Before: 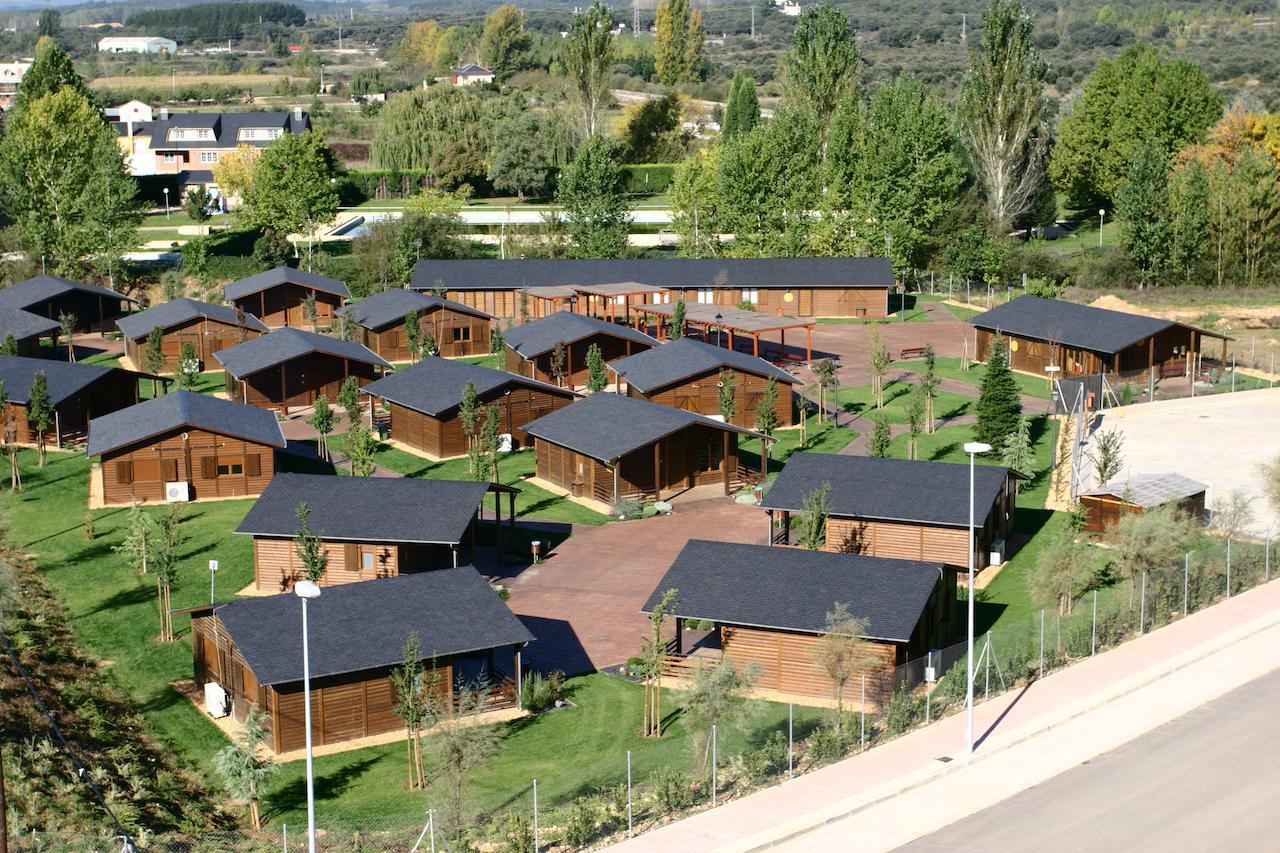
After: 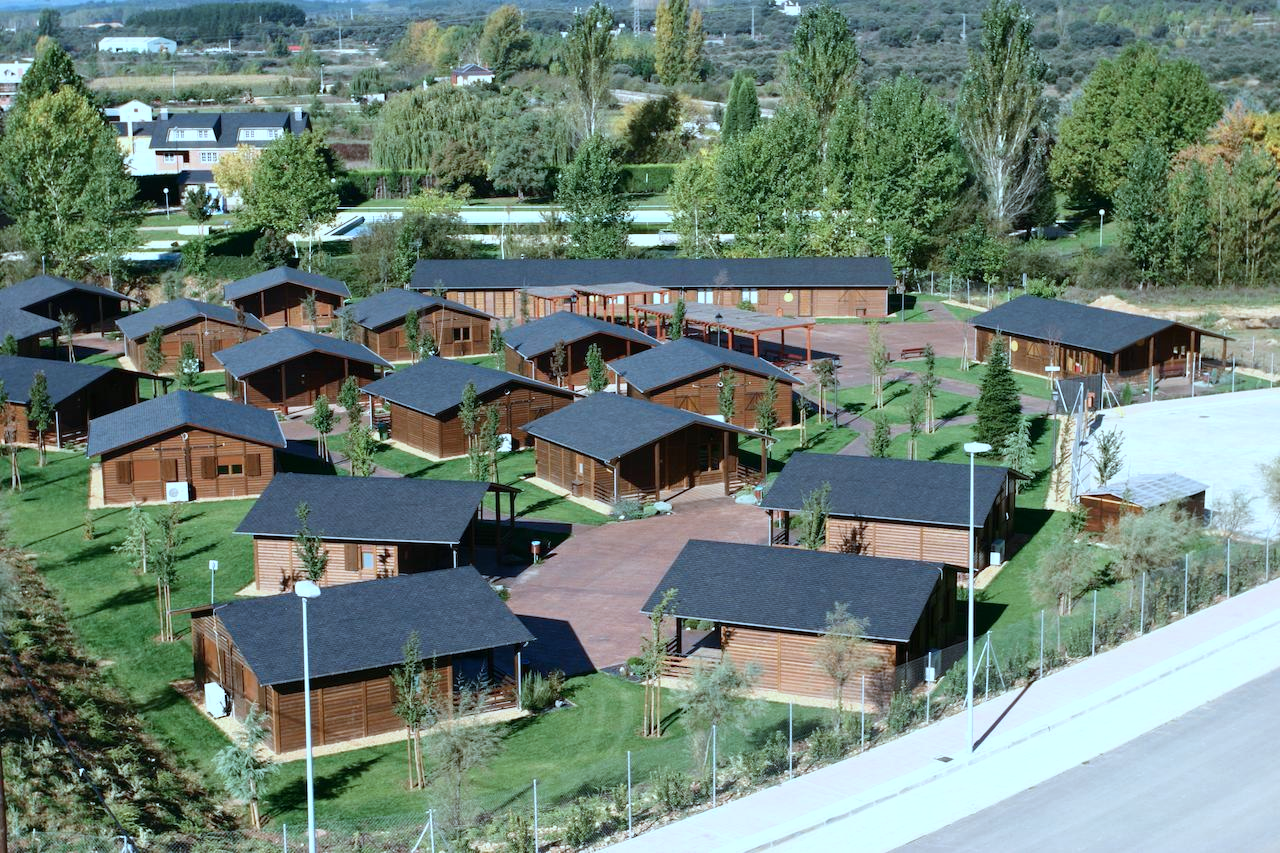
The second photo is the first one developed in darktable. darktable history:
color correction: highlights a* -9.24, highlights b* -22.42
